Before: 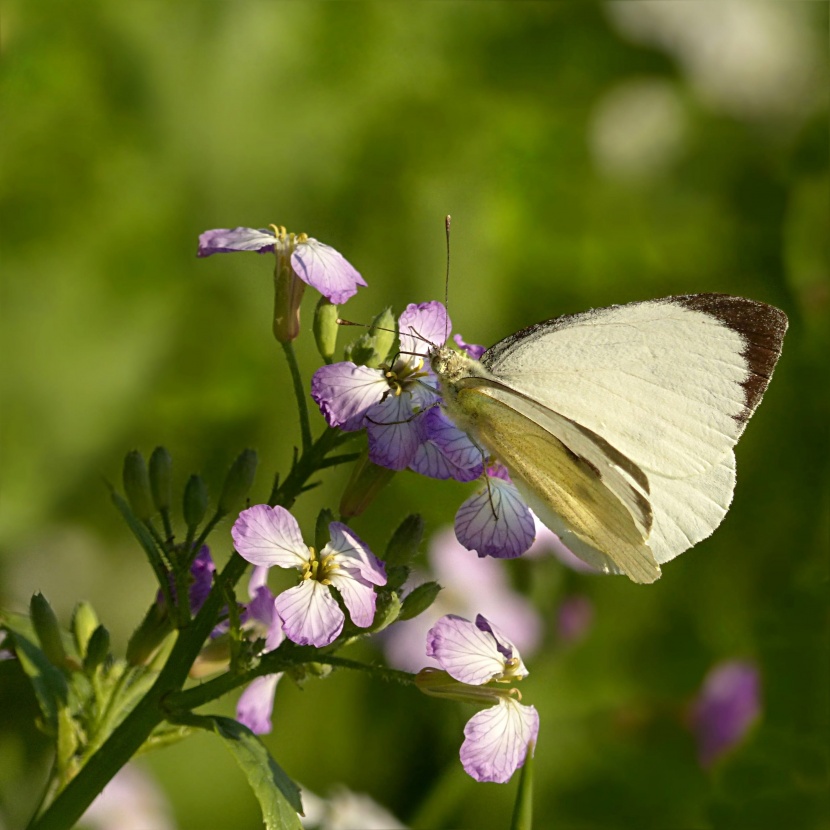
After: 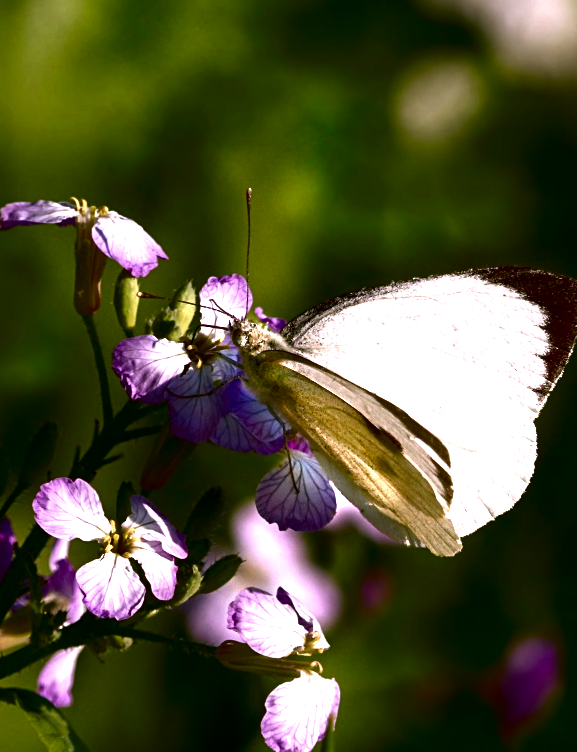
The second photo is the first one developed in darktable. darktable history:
color correction: highlights a* 15.07, highlights b* -25.29
crop and rotate: left 23.977%, top 3.304%, right 6.464%, bottom 6.056%
contrast brightness saturation: contrast 0.091, brightness -0.586, saturation 0.17
tone equalizer: -8 EV -0.735 EV, -7 EV -0.668 EV, -6 EV -0.594 EV, -5 EV -0.381 EV, -3 EV 0.396 EV, -2 EV 0.6 EV, -1 EV 0.681 EV, +0 EV 0.778 EV
